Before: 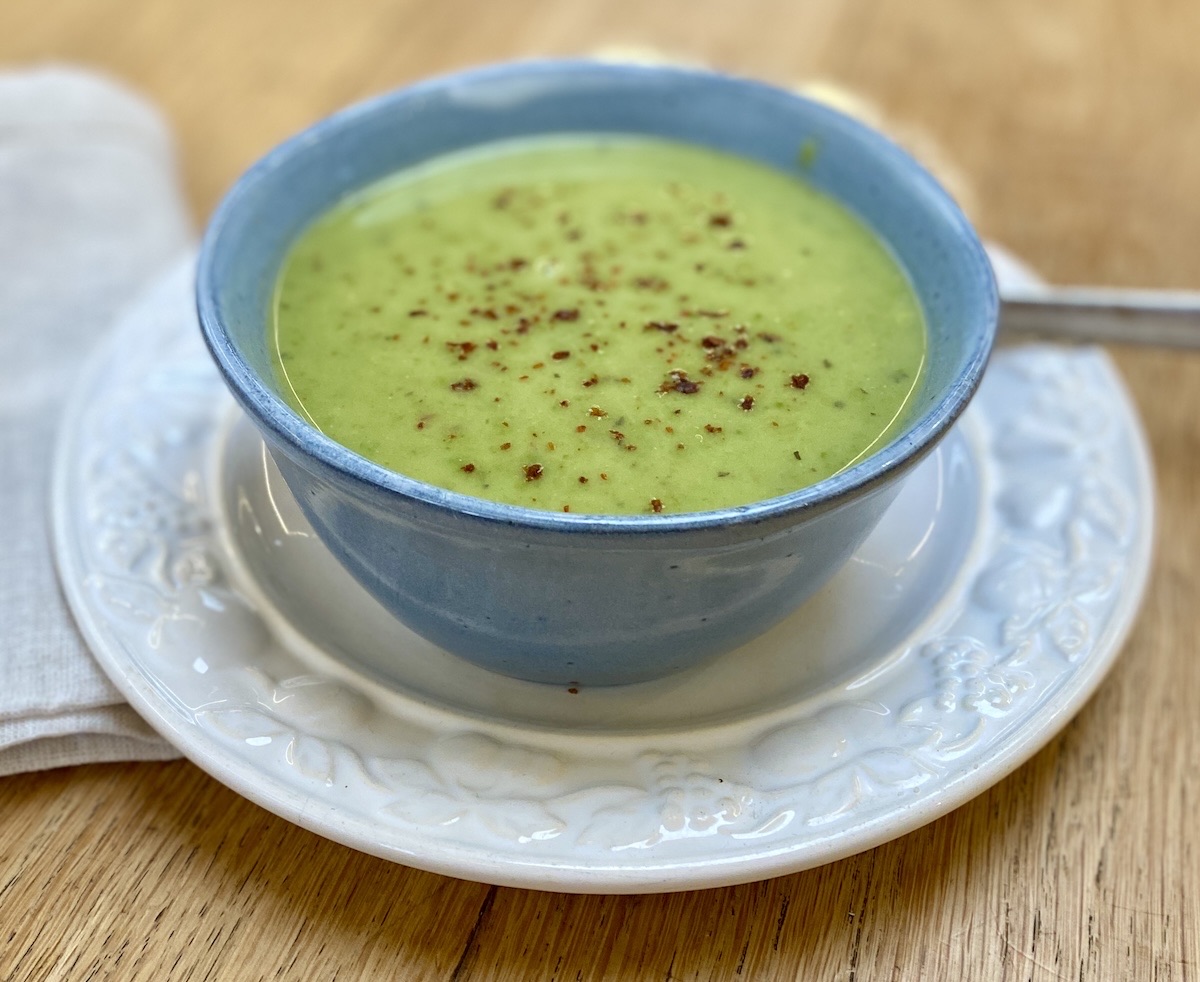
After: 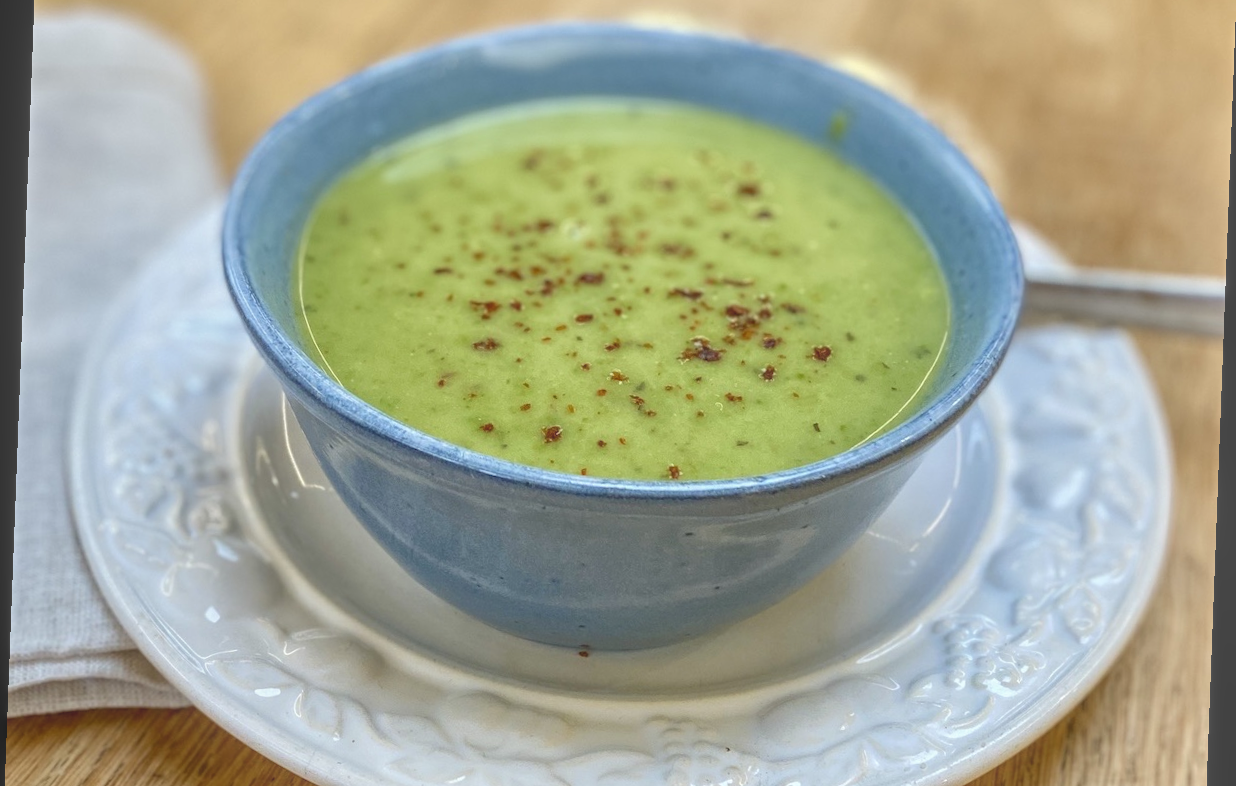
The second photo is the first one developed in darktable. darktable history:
crop: top 5.667%, bottom 17.637%
rotate and perspective: rotation 2.17°, automatic cropping off
local contrast: highlights 73%, shadows 15%, midtone range 0.197
